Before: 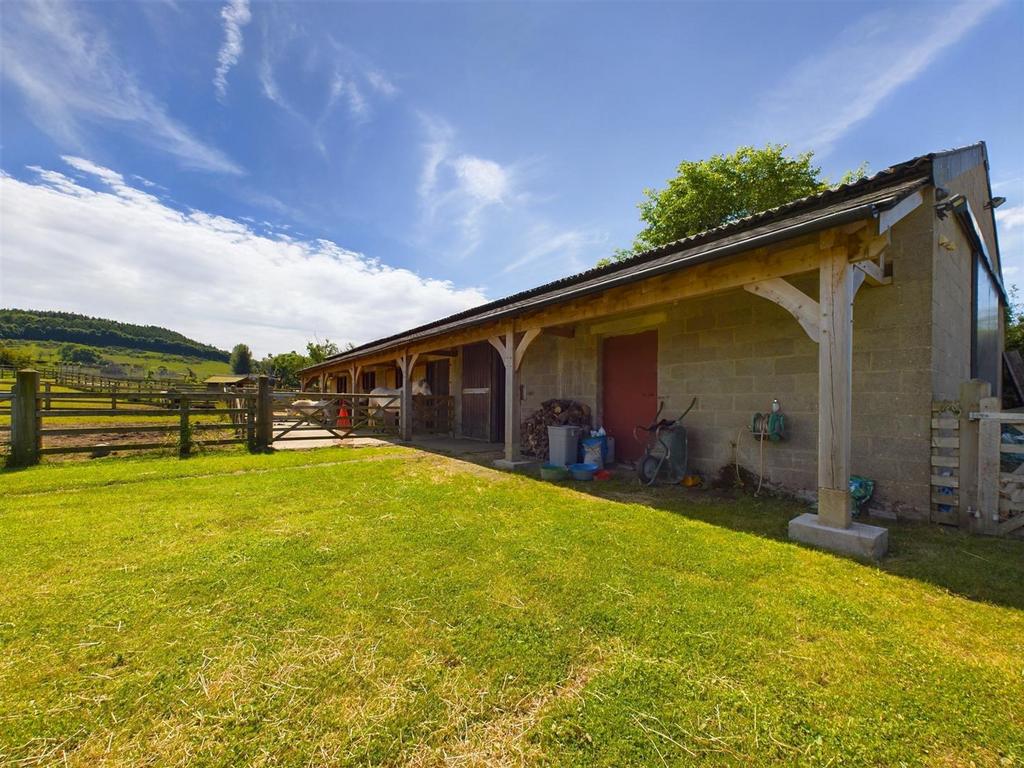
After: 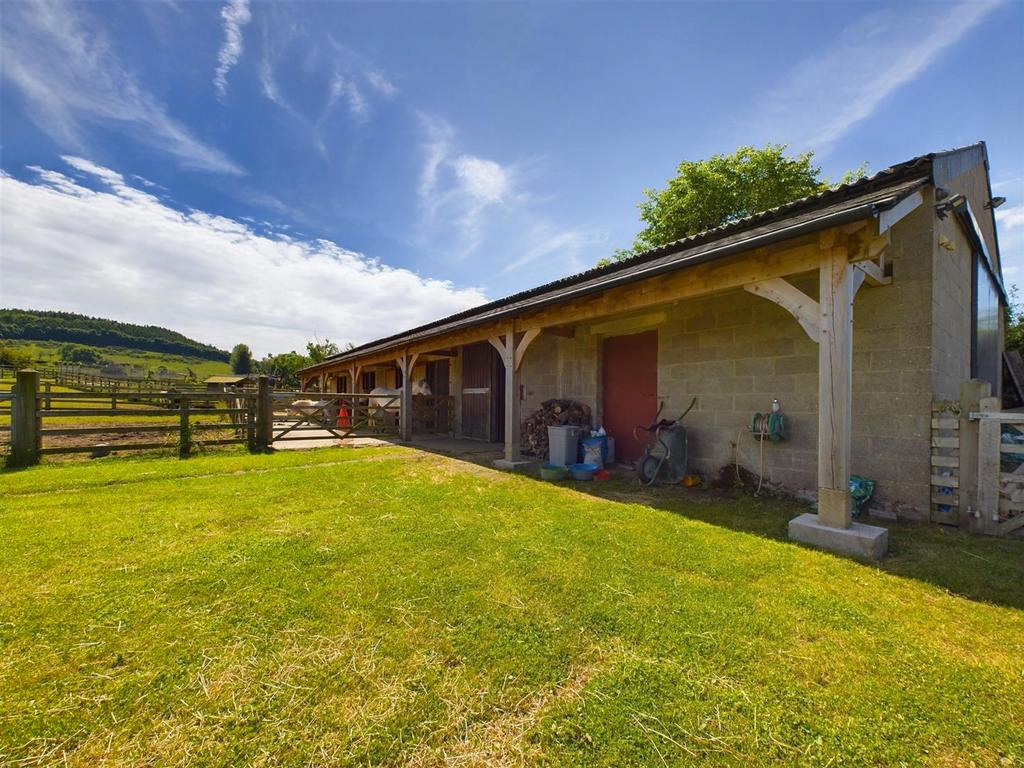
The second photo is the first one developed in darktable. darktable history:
shadows and highlights: radius 101.6, shadows 50.56, highlights -63.99, soften with gaussian
